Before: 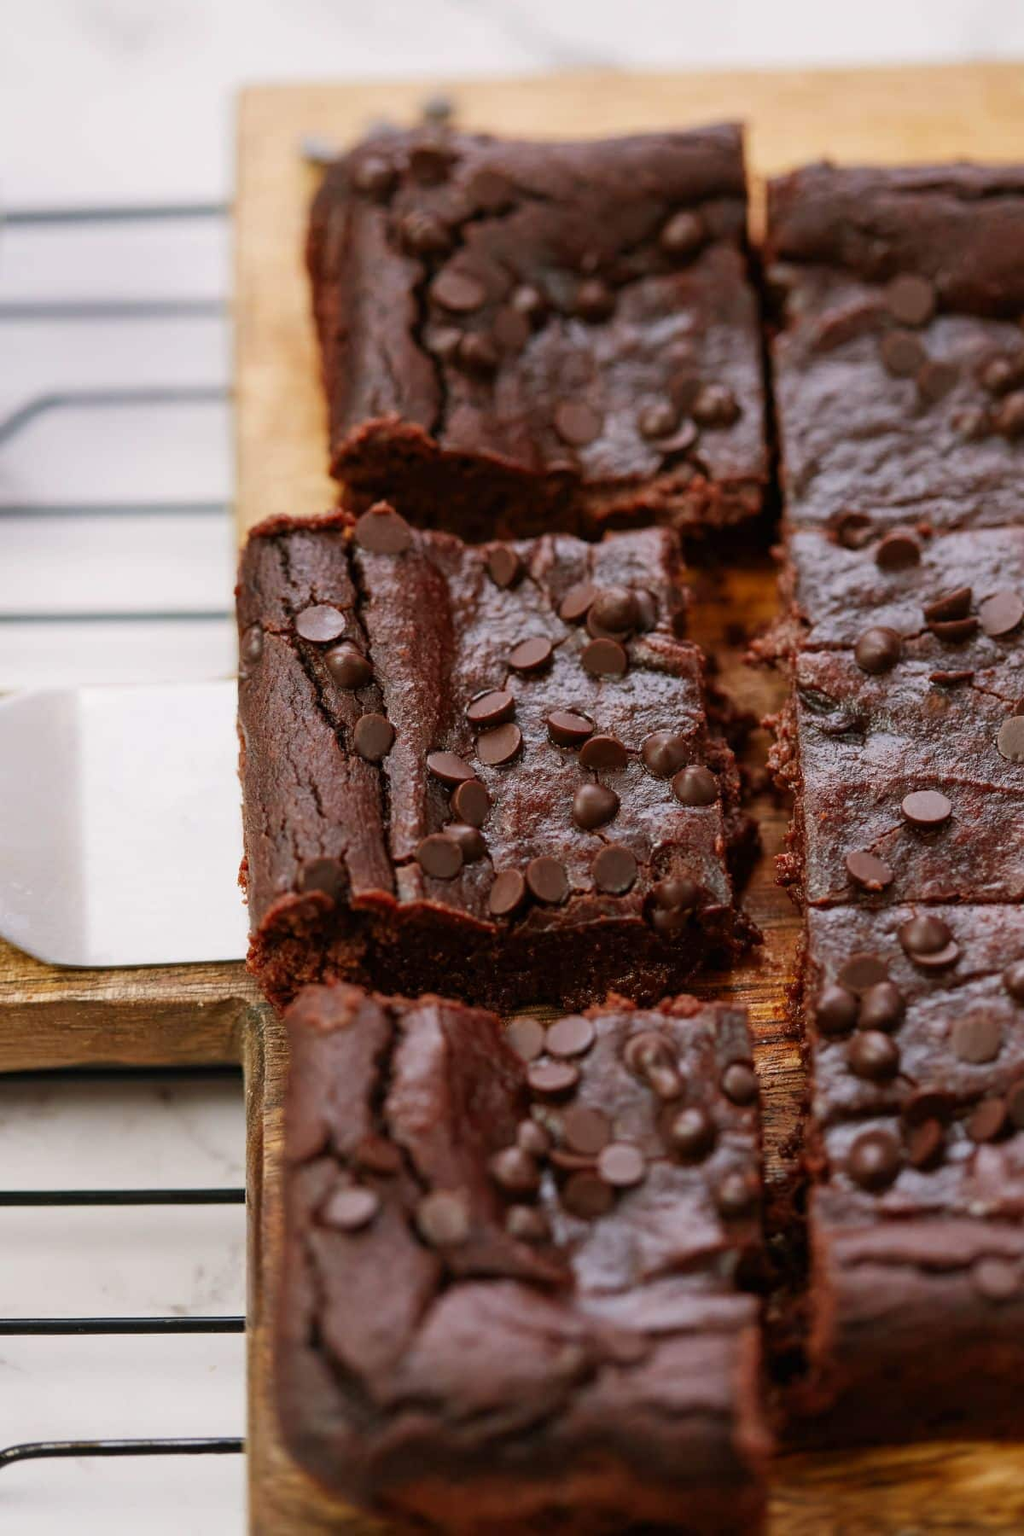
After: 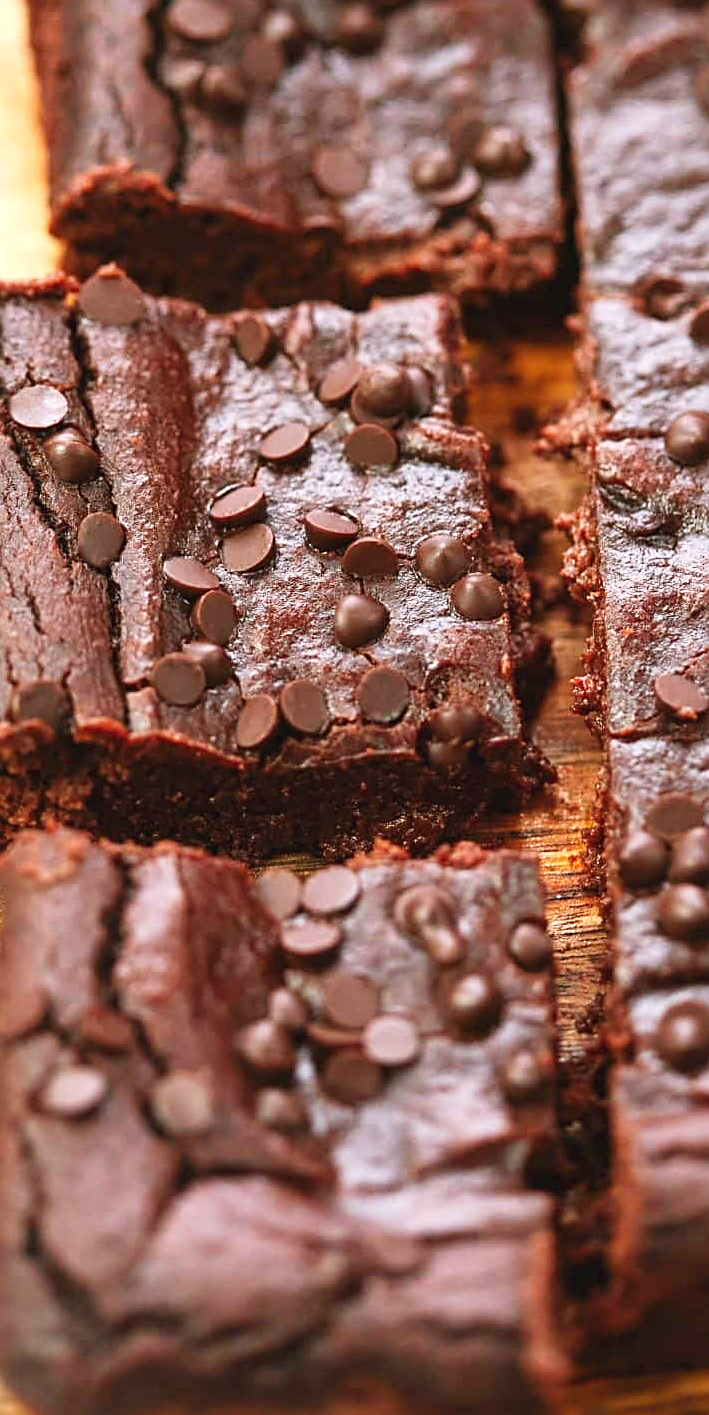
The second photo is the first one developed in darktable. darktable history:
tone curve: curves: ch0 [(0, 0) (0.822, 0.825) (0.994, 0.955)]; ch1 [(0, 0) (0.226, 0.261) (0.383, 0.397) (0.46, 0.46) (0.498, 0.479) (0.524, 0.523) (0.578, 0.575) (1, 1)]; ch2 [(0, 0) (0.438, 0.456) (0.5, 0.498) (0.547, 0.515) (0.597, 0.58) (0.629, 0.603) (1, 1)], preserve colors none
sharpen: on, module defaults
crop and rotate: left 28.142%, top 18.017%, right 12.759%, bottom 3.365%
exposure: black level correction -0.002, exposure 1.112 EV, compensate exposure bias true, compensate highlight preservation false
